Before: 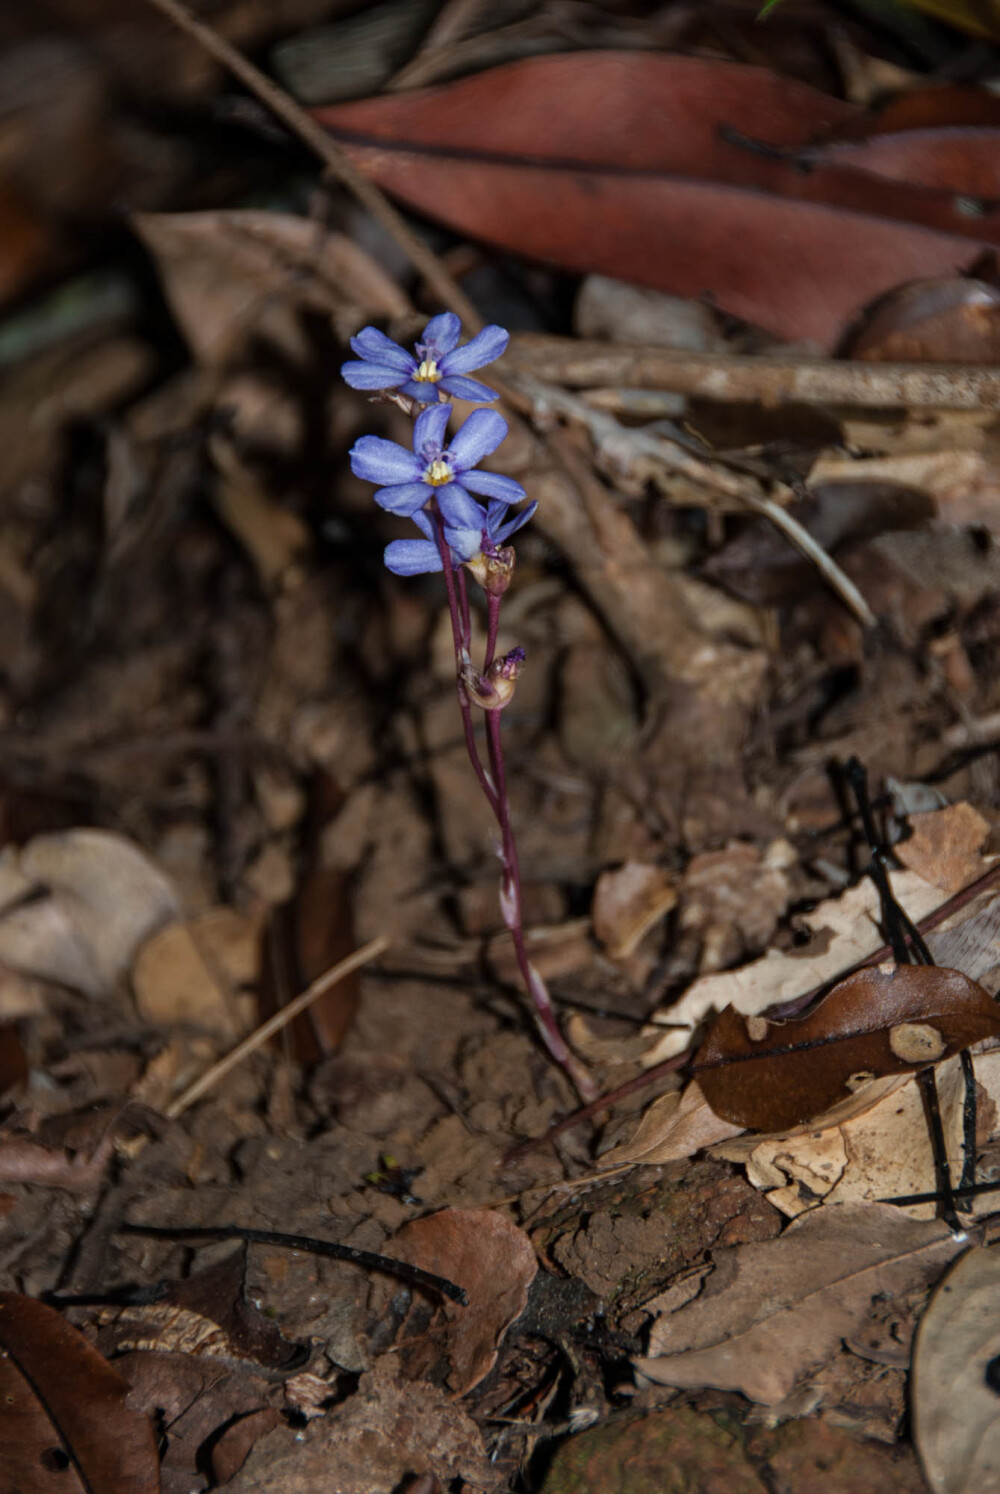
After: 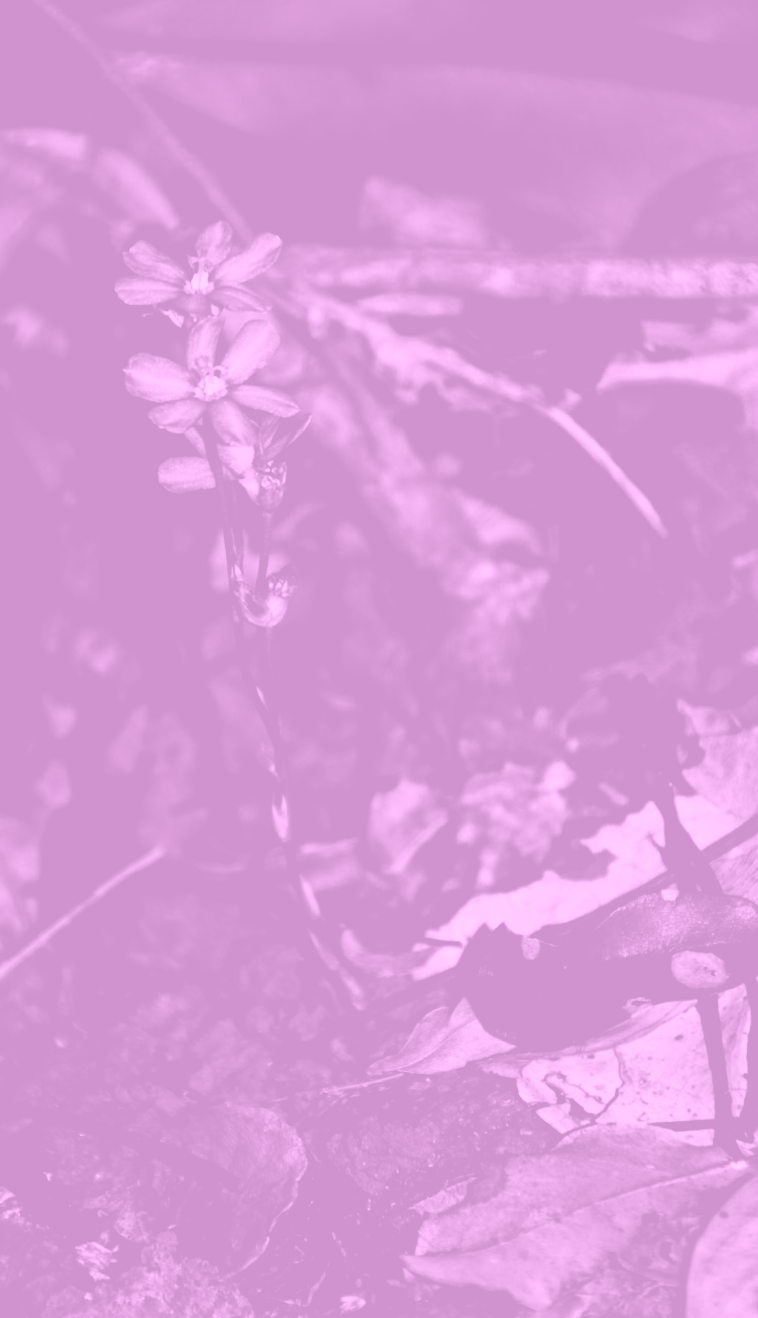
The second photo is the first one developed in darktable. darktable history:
exposure: black level correction 0.007, exposure 0.159 EV, compensate highlight preservation false
contrast brightness saturation: contrast 0.19, brightness -0.24, saturation 0.11
rotate and perspective: rotation 0.062°, lens shift (vertical) 0.115, lens shift (horizontal) -0.133, crop left 0.047, crop right 0.94, crop top 0.061, crop bottom 0.94
crop and rotate: left 17.959%, top 5.771%, right 1.742%
color balance rgb: perceptual saturation grading › global saturation 40%, global vibrance 15%
filmic rgb: black relative exposure -3.21 EV, white relative exposure 7.02 EV, hardness 1.46, contrast 1.35
colorize: hue 331.2°, saturation 75%, source mix 30.28%, lightness 70.52%, version 1
